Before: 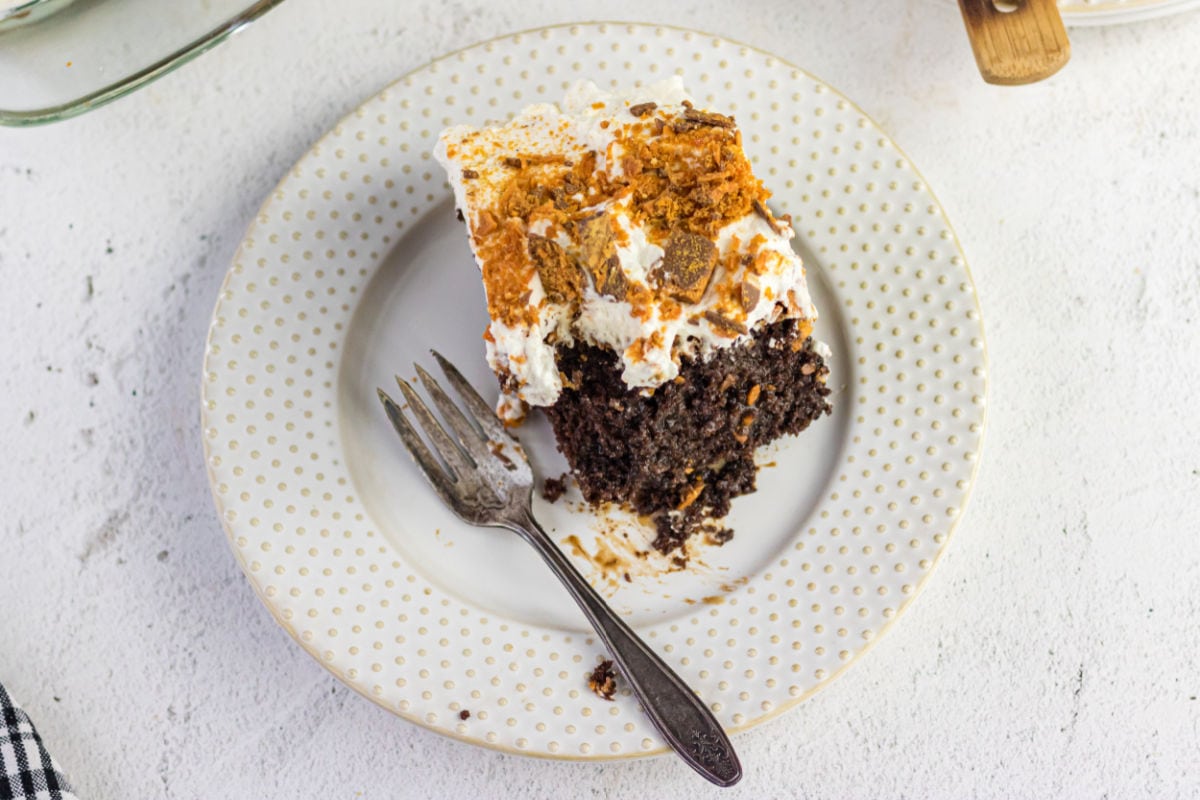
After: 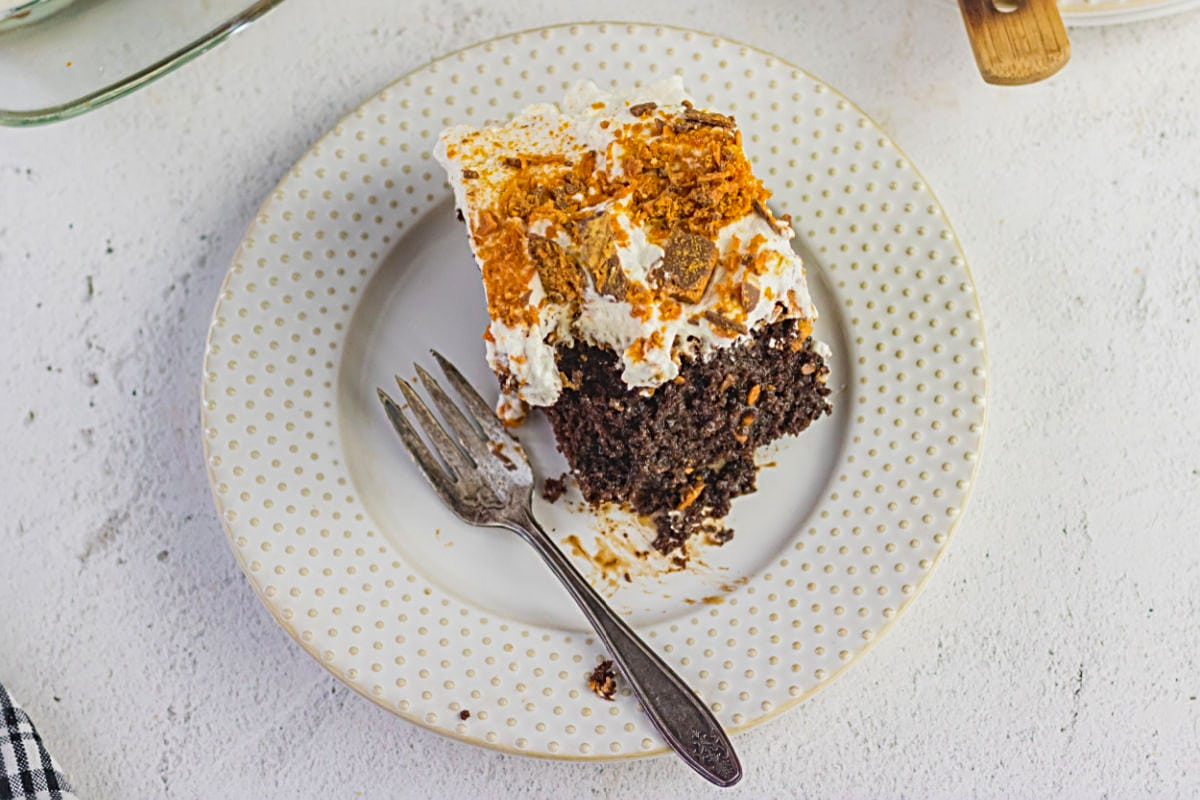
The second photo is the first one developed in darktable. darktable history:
white balance: emerald 1
local contrast: highlights 100%, shadows 100%, detail 120%, midtone range 0.2
lowpass: radius 0.1, contrast 0.85, saturation 1.1, unbound 0
sharpen: radius 3.119
